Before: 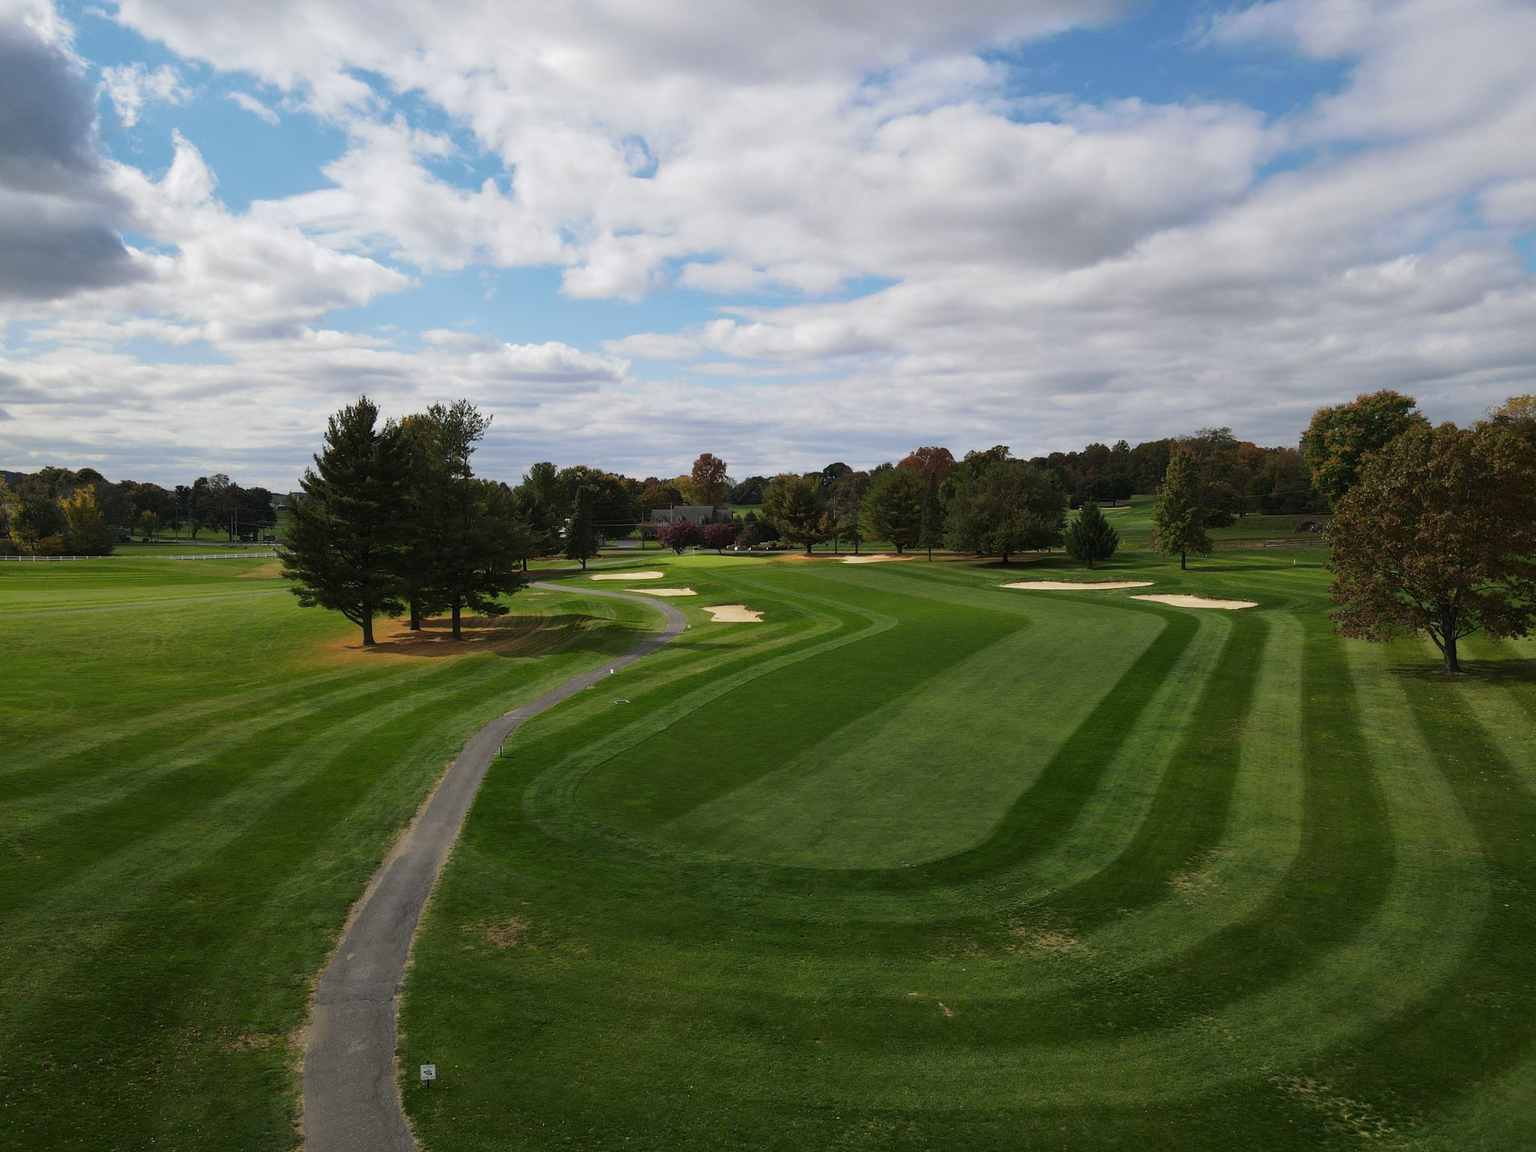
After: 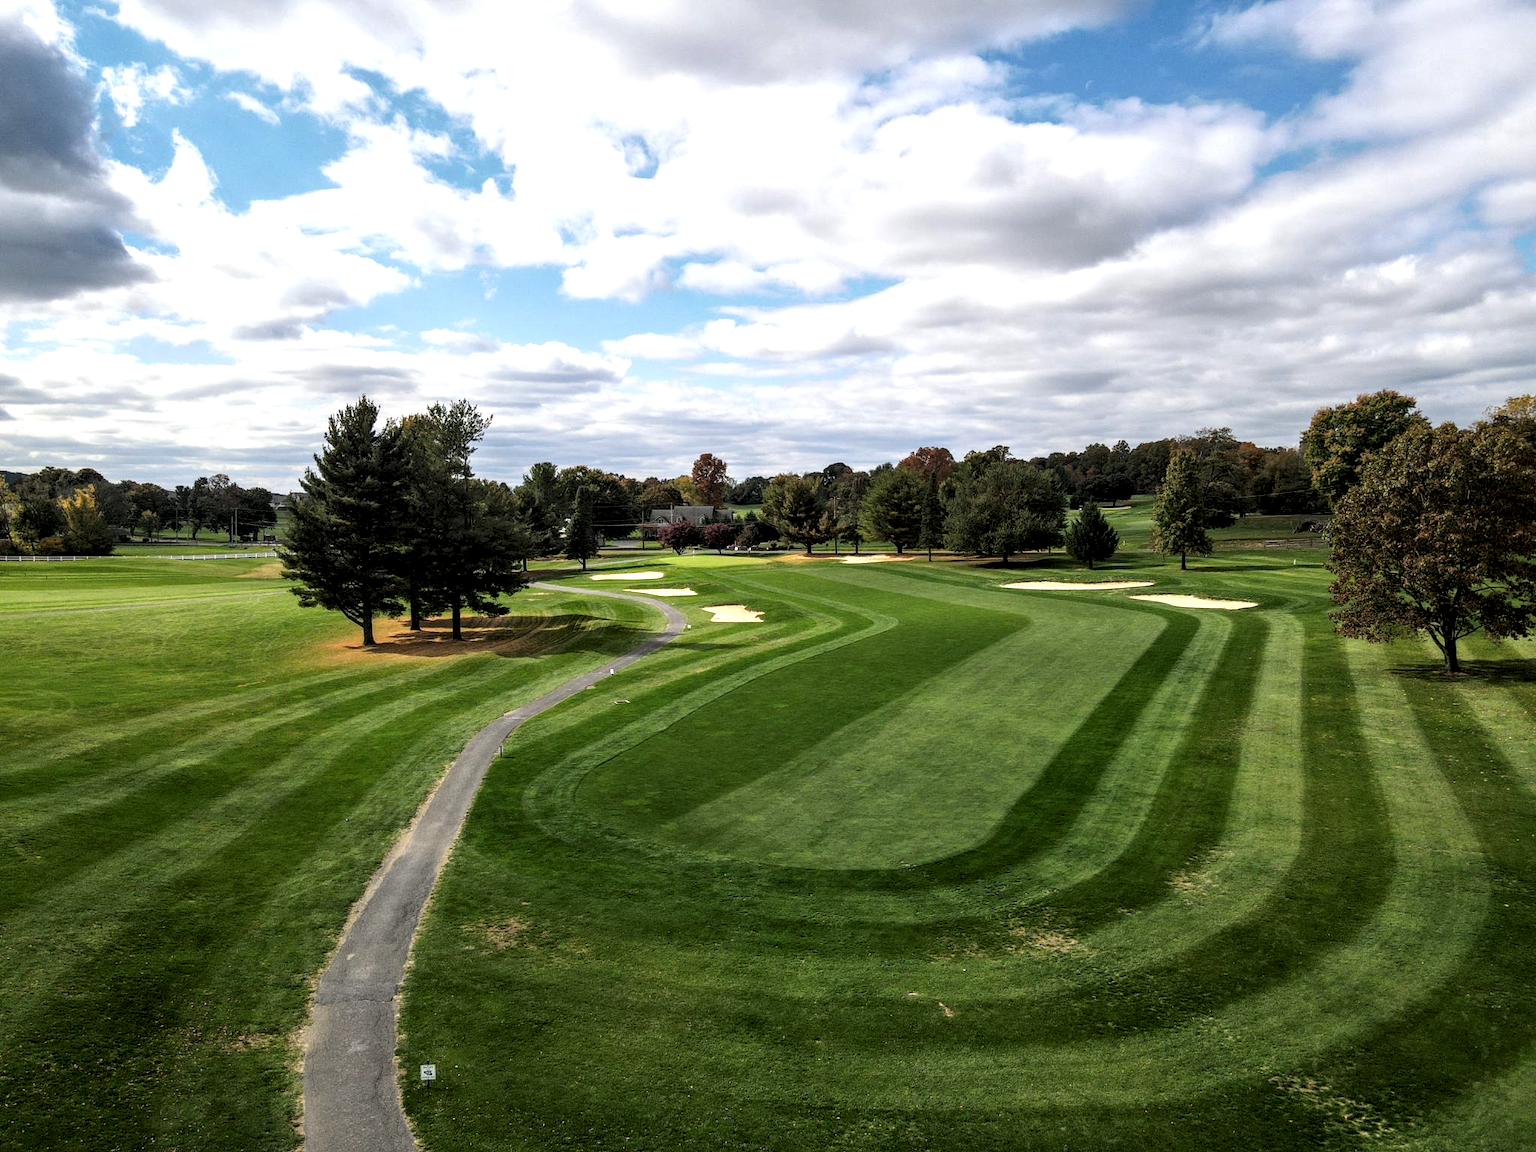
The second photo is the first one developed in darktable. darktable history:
exposure: exposure 0.491 EV, compensate highlight preservation false
local contrast: detail 160%
levels: white 99.91%, levels [0.073, 0.497, 0.972]
